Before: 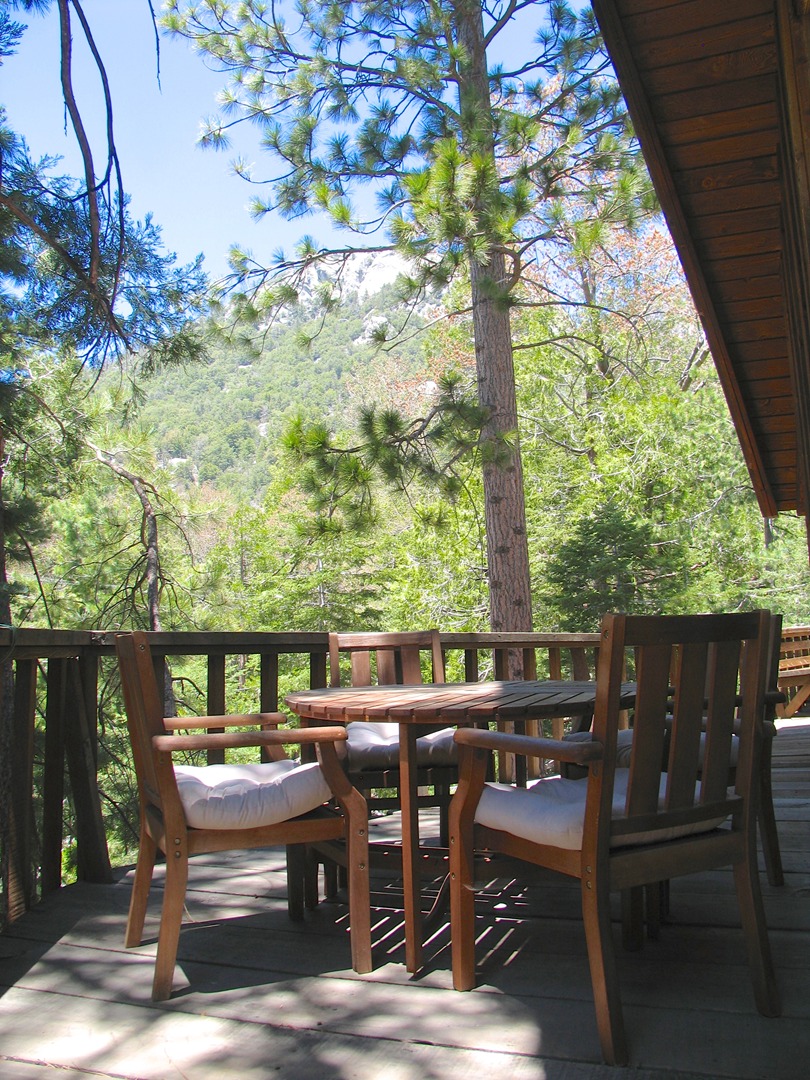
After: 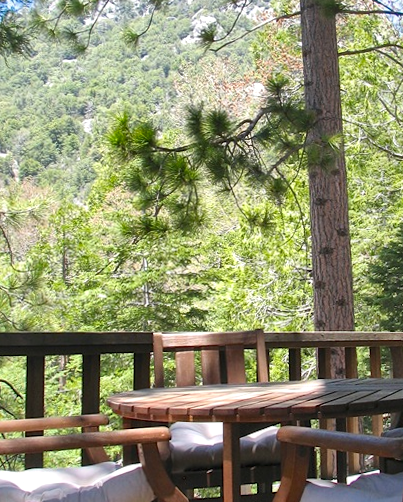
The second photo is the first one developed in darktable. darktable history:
crop: left 25%, top 25%, right 25%, bottom 25%
local contrast: mode bilateral grid, contrast 25, coarseness 47, detail 151%, midtone range 0.2
shadows and highlights: low approximation 0.01, soften with gaussian
rotate and perspective: rotation 0.679°, lens shift (horizontal) 0.136, crop left 0.009, crop right 0.991, crop top 0.078, crop bottom 0.95
